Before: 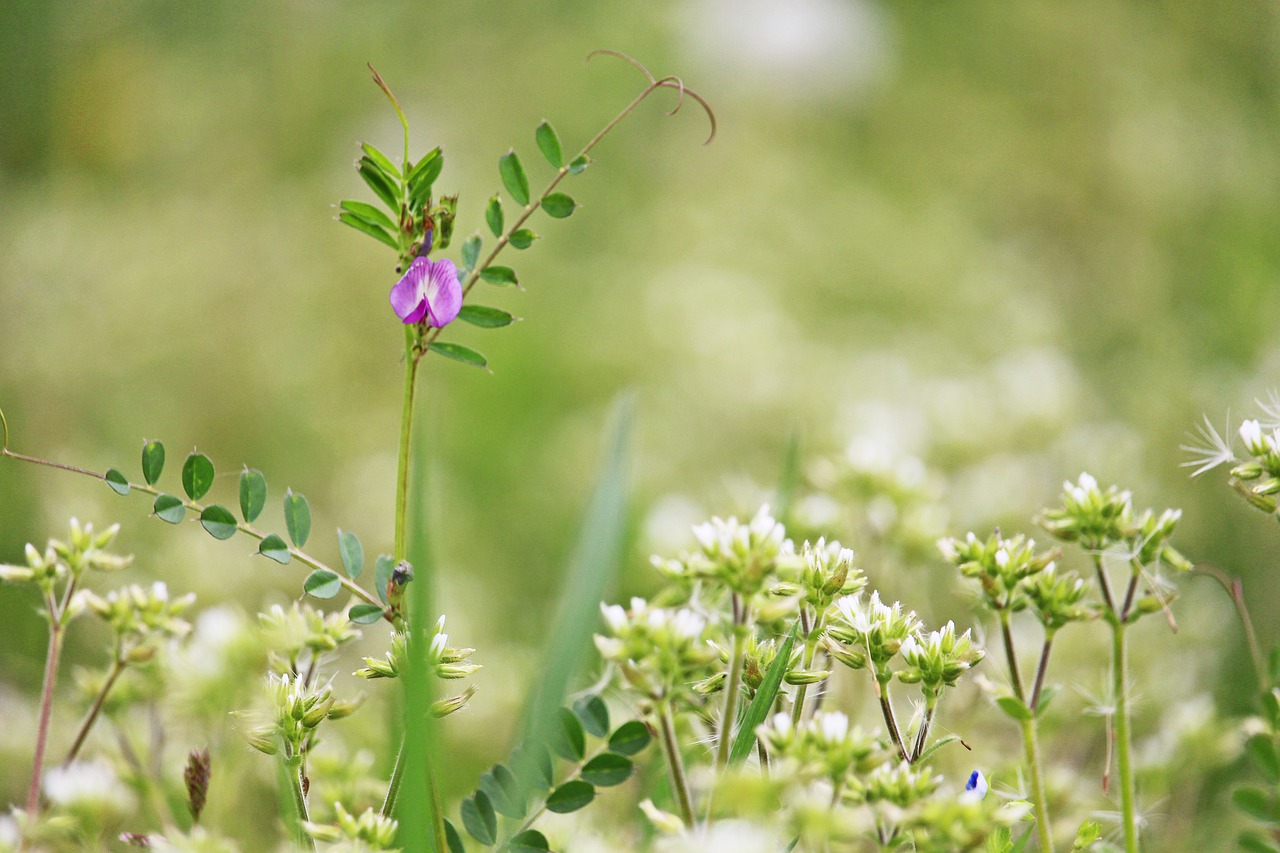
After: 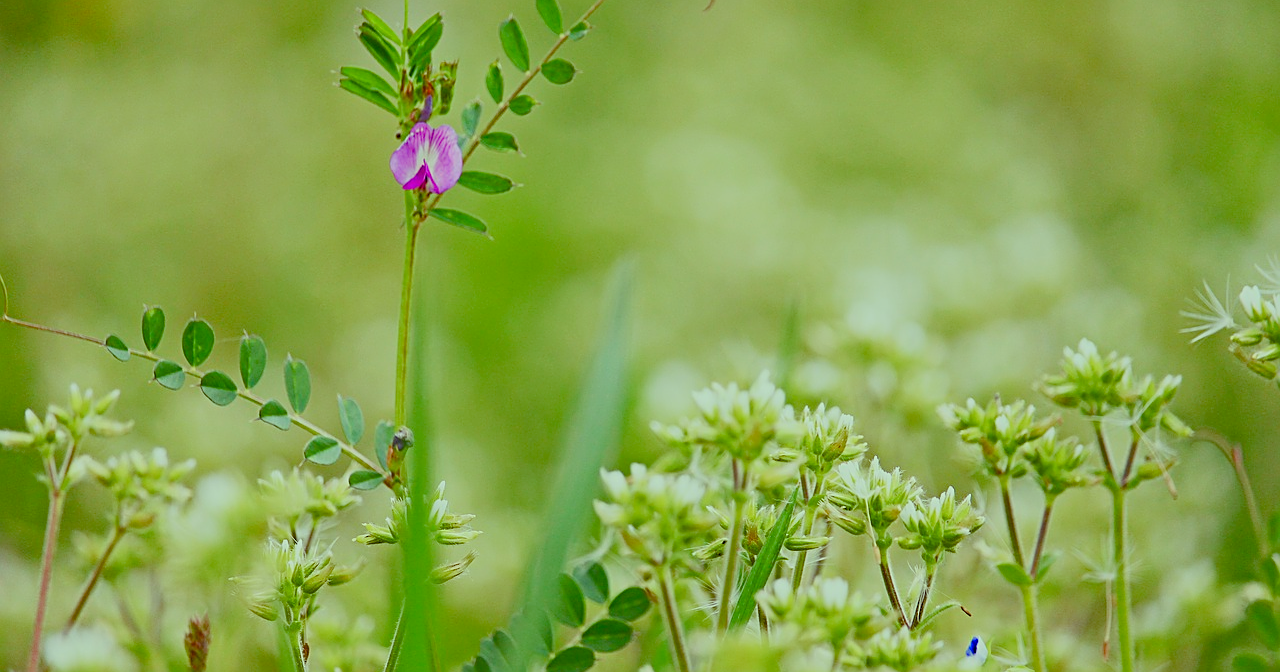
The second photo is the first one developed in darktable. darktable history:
color balance rgb: highlights gain › luminance 15.253%, highlights gain › chroma 7.004%, highlights gain › hue 123.95°, perceptual saturation grading › global saturation 20%, perceptual saturation grading › highlights -25.085%, perceptual saturation grading › shadows 49.522%, contrast -29.874%
crop and rotate: top 15.762%, bottom 5.445%
sharpen: on, module defaults
